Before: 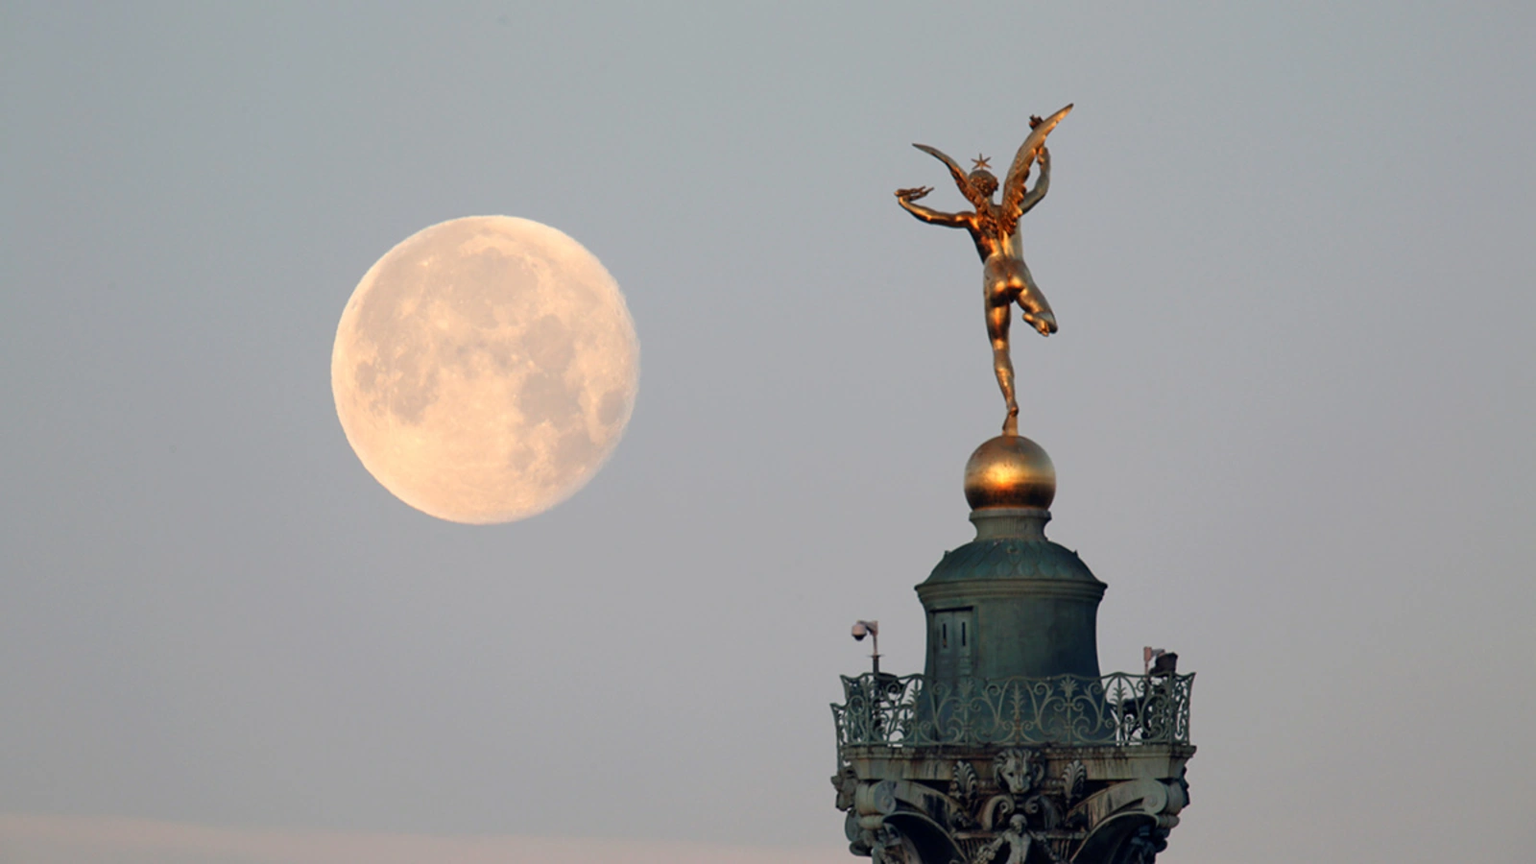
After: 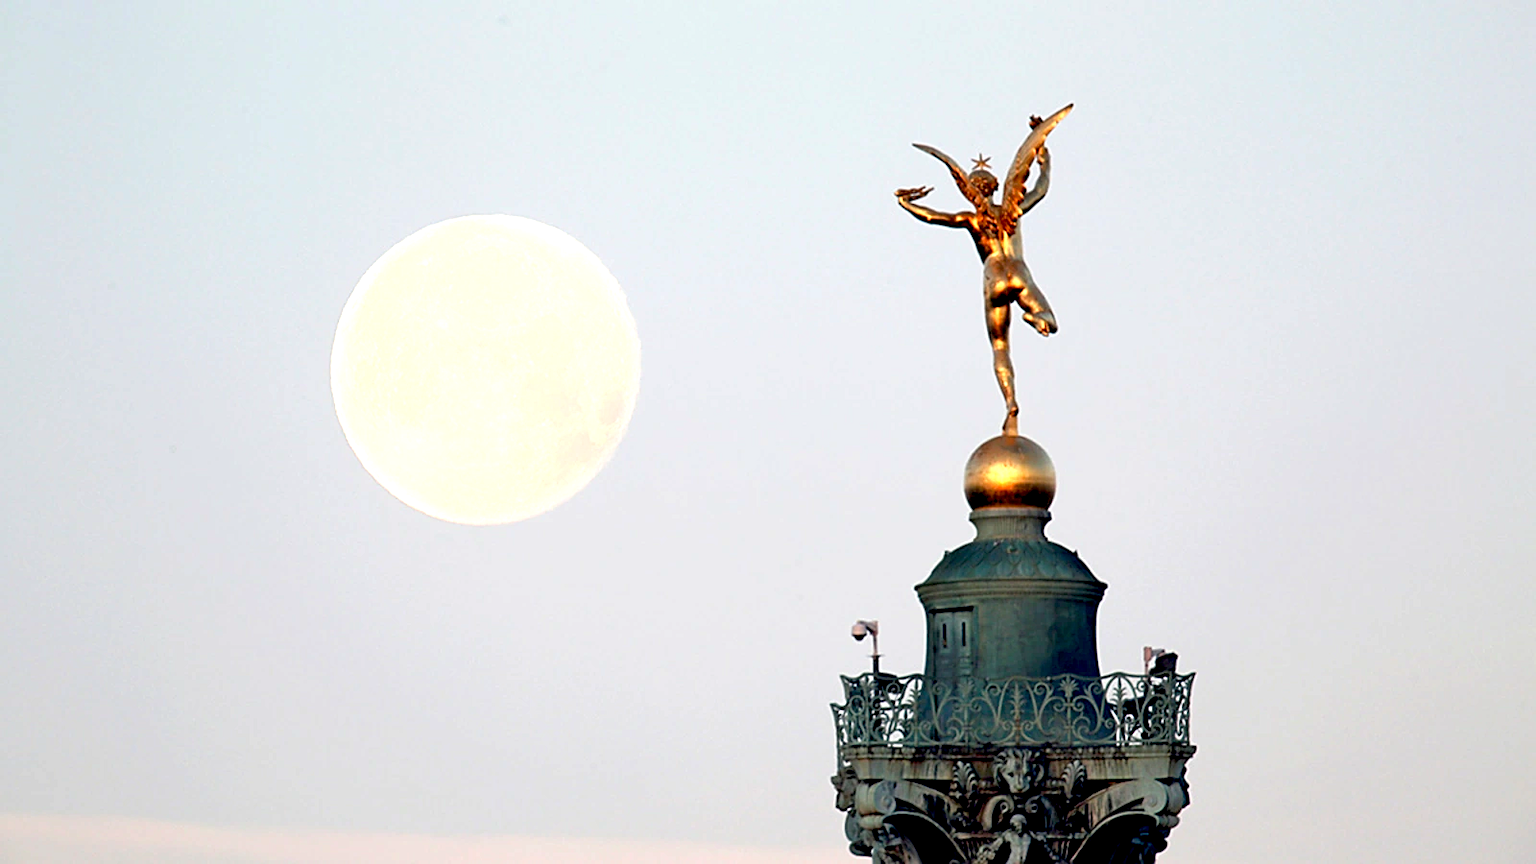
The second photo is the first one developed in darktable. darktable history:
sharpen: on, module defaults
exposure: black level correction 0.011, exposure 1.088 EV, compensate exposure bias true, compensate highlight preservation false
